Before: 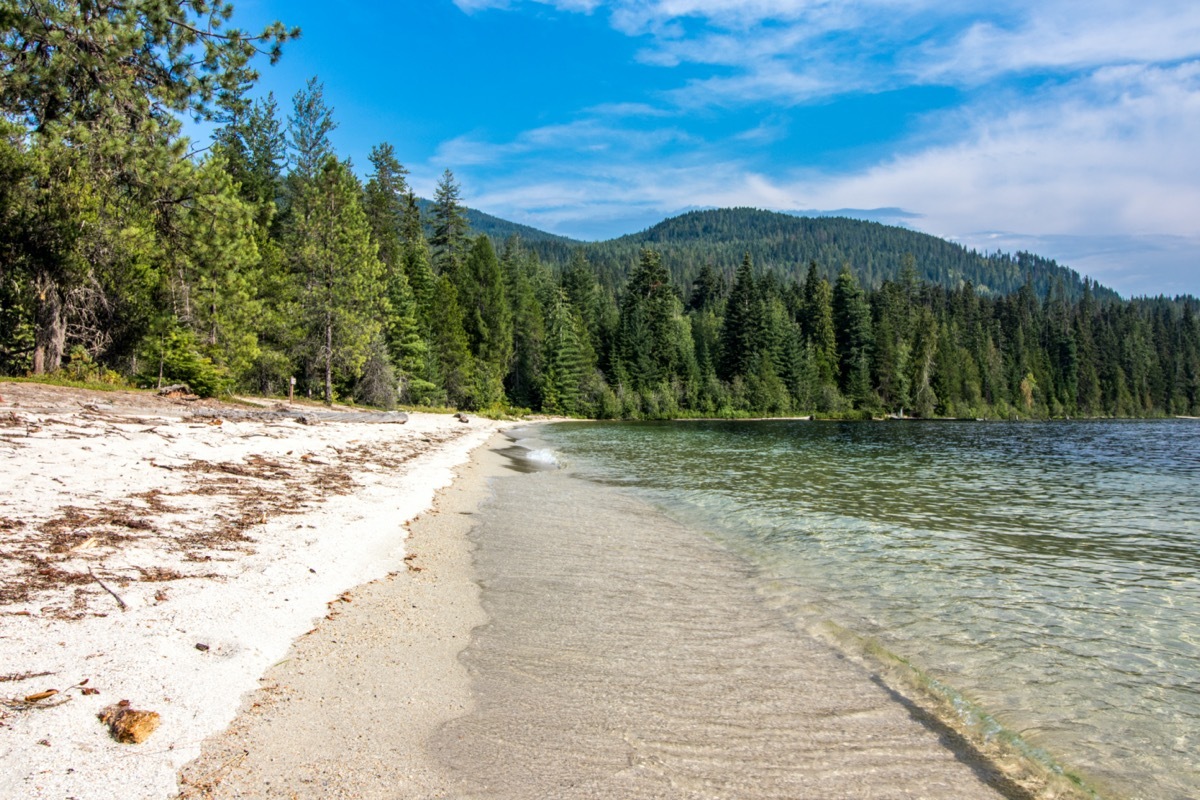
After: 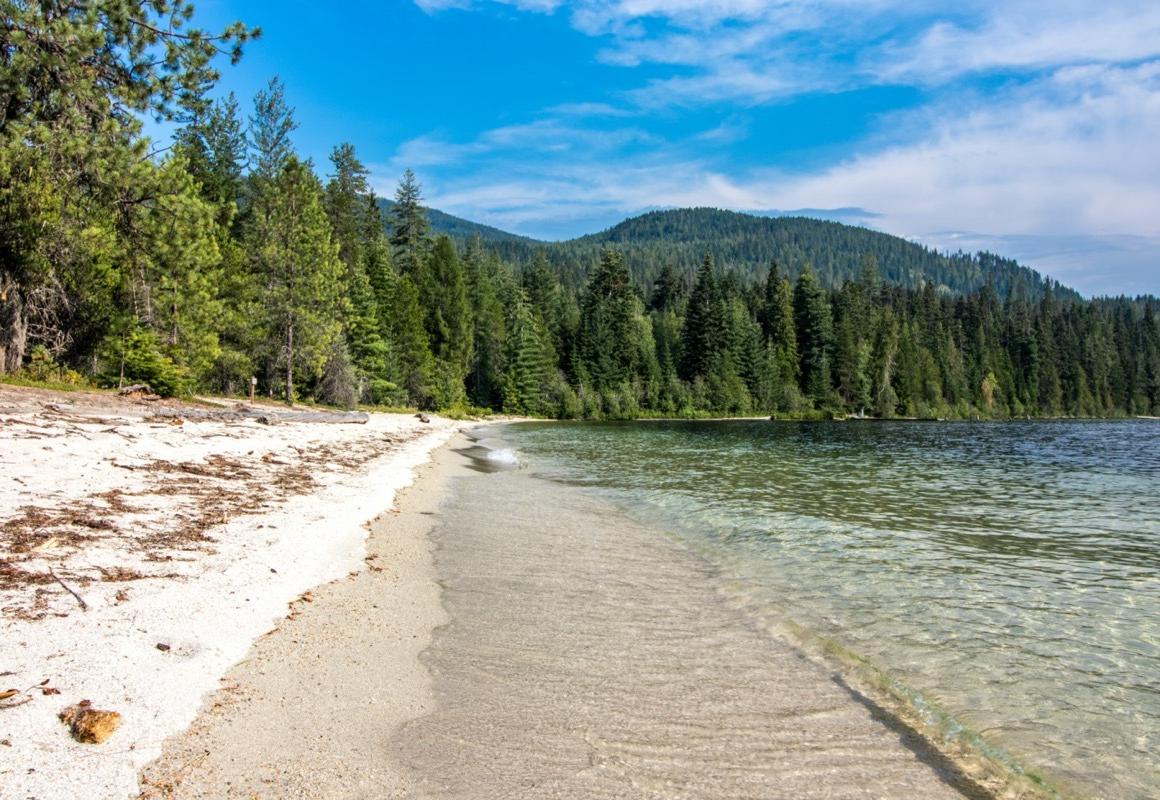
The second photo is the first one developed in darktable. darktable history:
crop and rotate: left 3.315%
